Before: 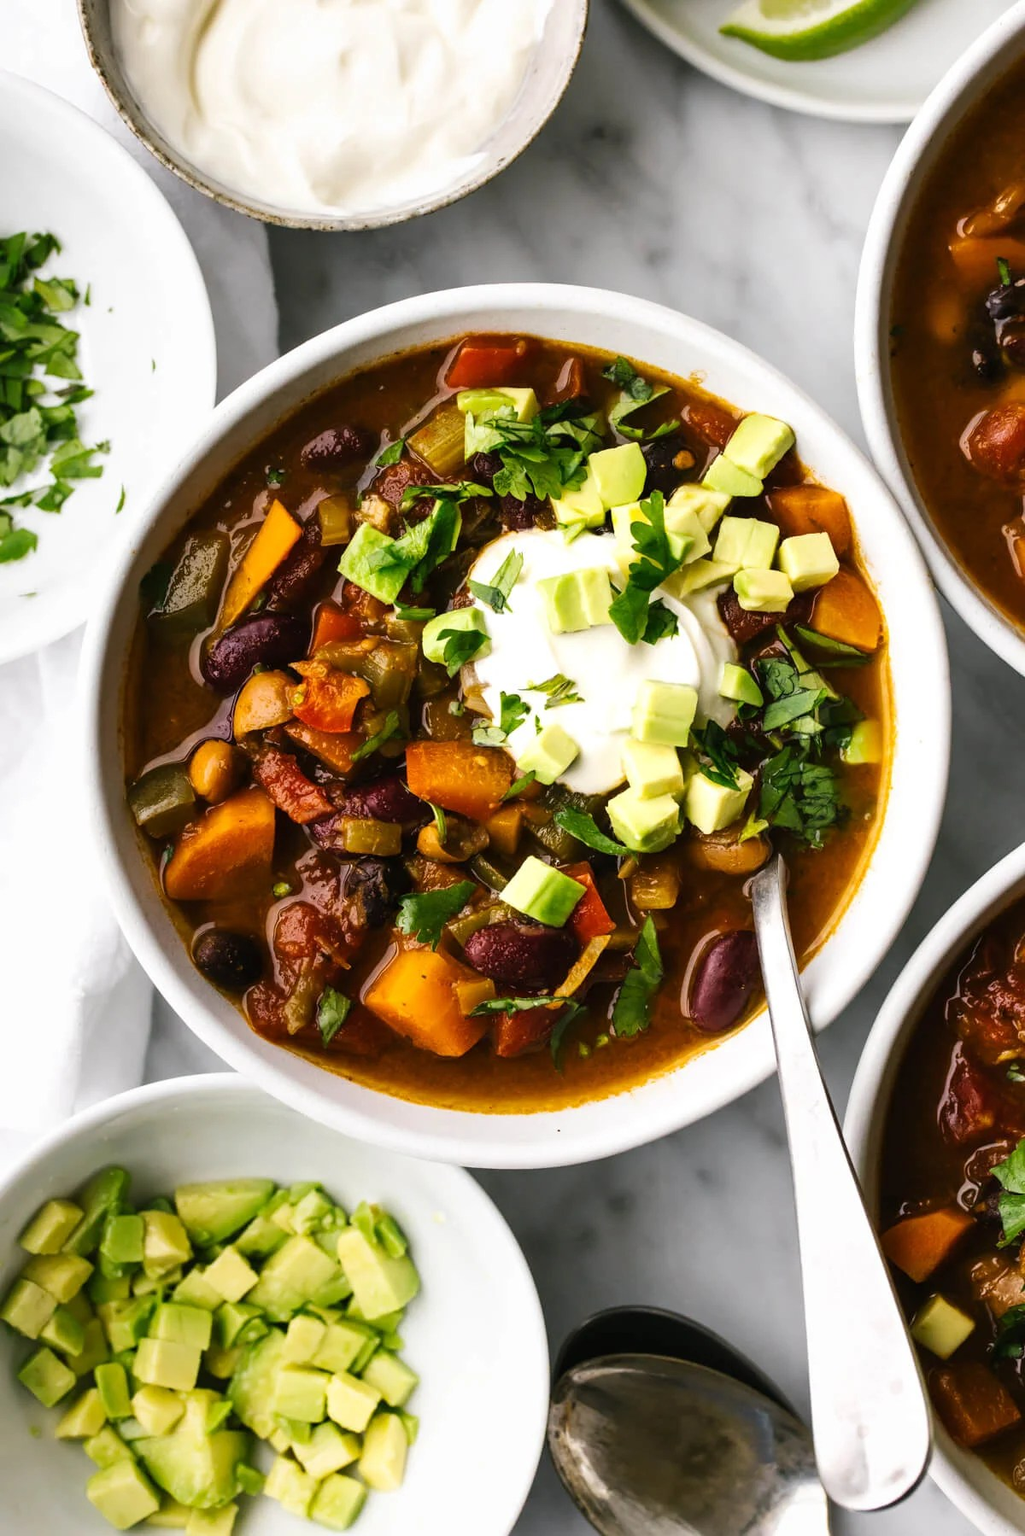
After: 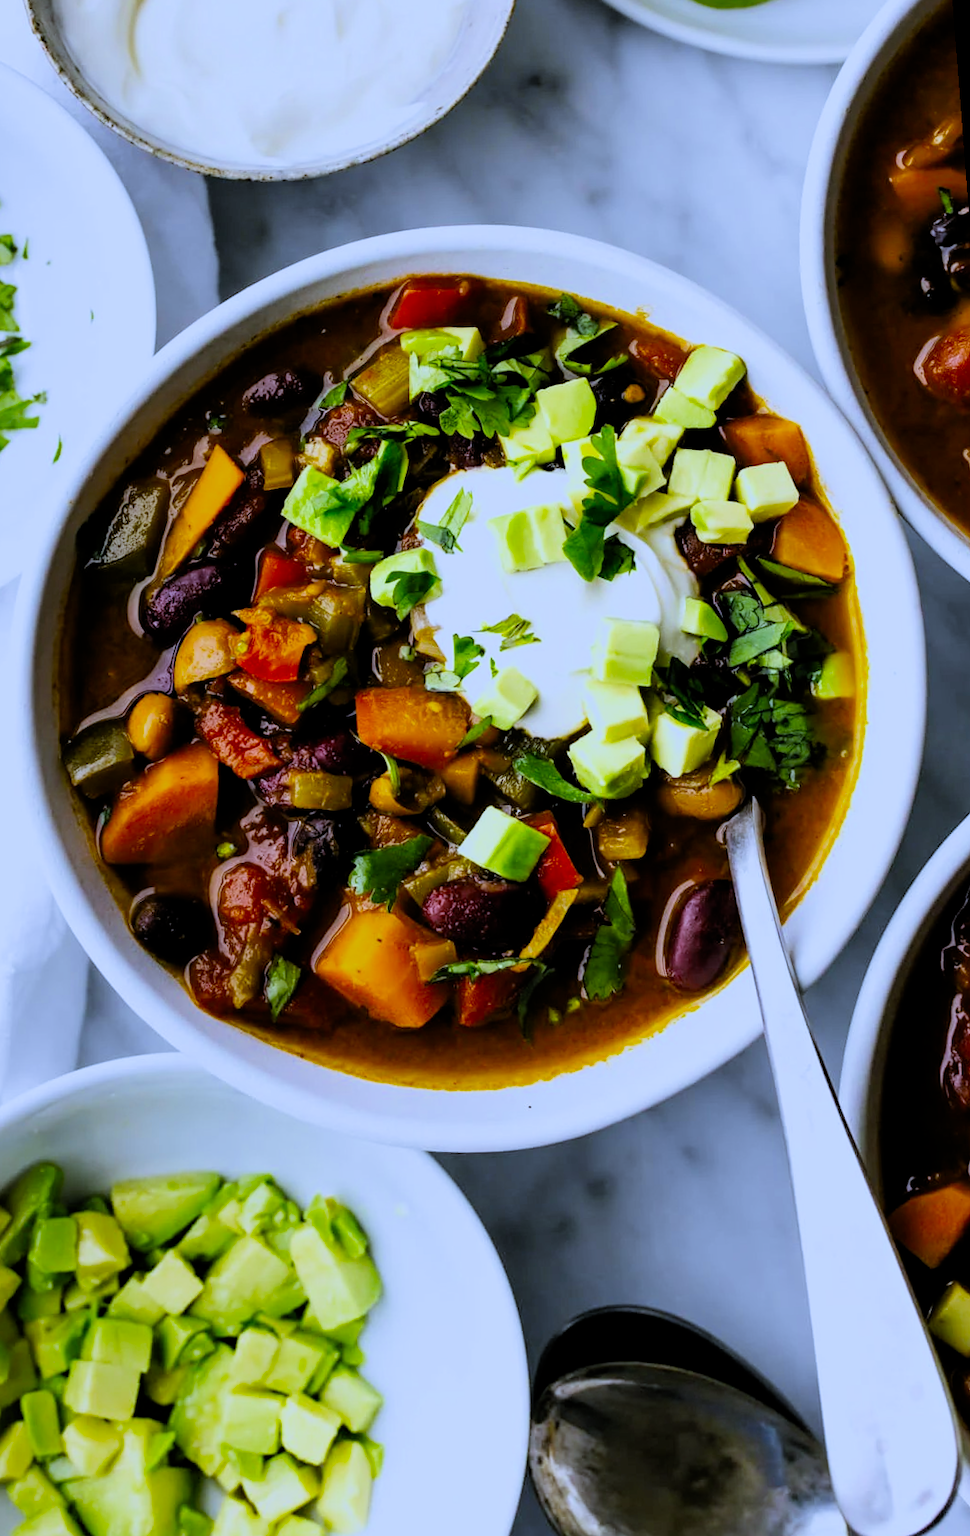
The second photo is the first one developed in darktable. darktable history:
white balance: red 0.871, blue 1.249
crop and rotate: left 3.238%
filmic rgb: black relative exposure -7.75 EV, white relative exposure 4.4 EV, threshold 3 EV, target black luminance 0%, hardness 3.76, latitude 50.51%, contrast 1.074, highlights saturation mix 10%, shadows ↔ highlights balance -0.22%, color science v4 (2020), enable highlight reconstruction true
rotate and perspective: rotation -1.68°, lens shift (vertical) -0.146, crop left 0.049, crop right 0.912, crop top 0.032, crop bottom 0.96
